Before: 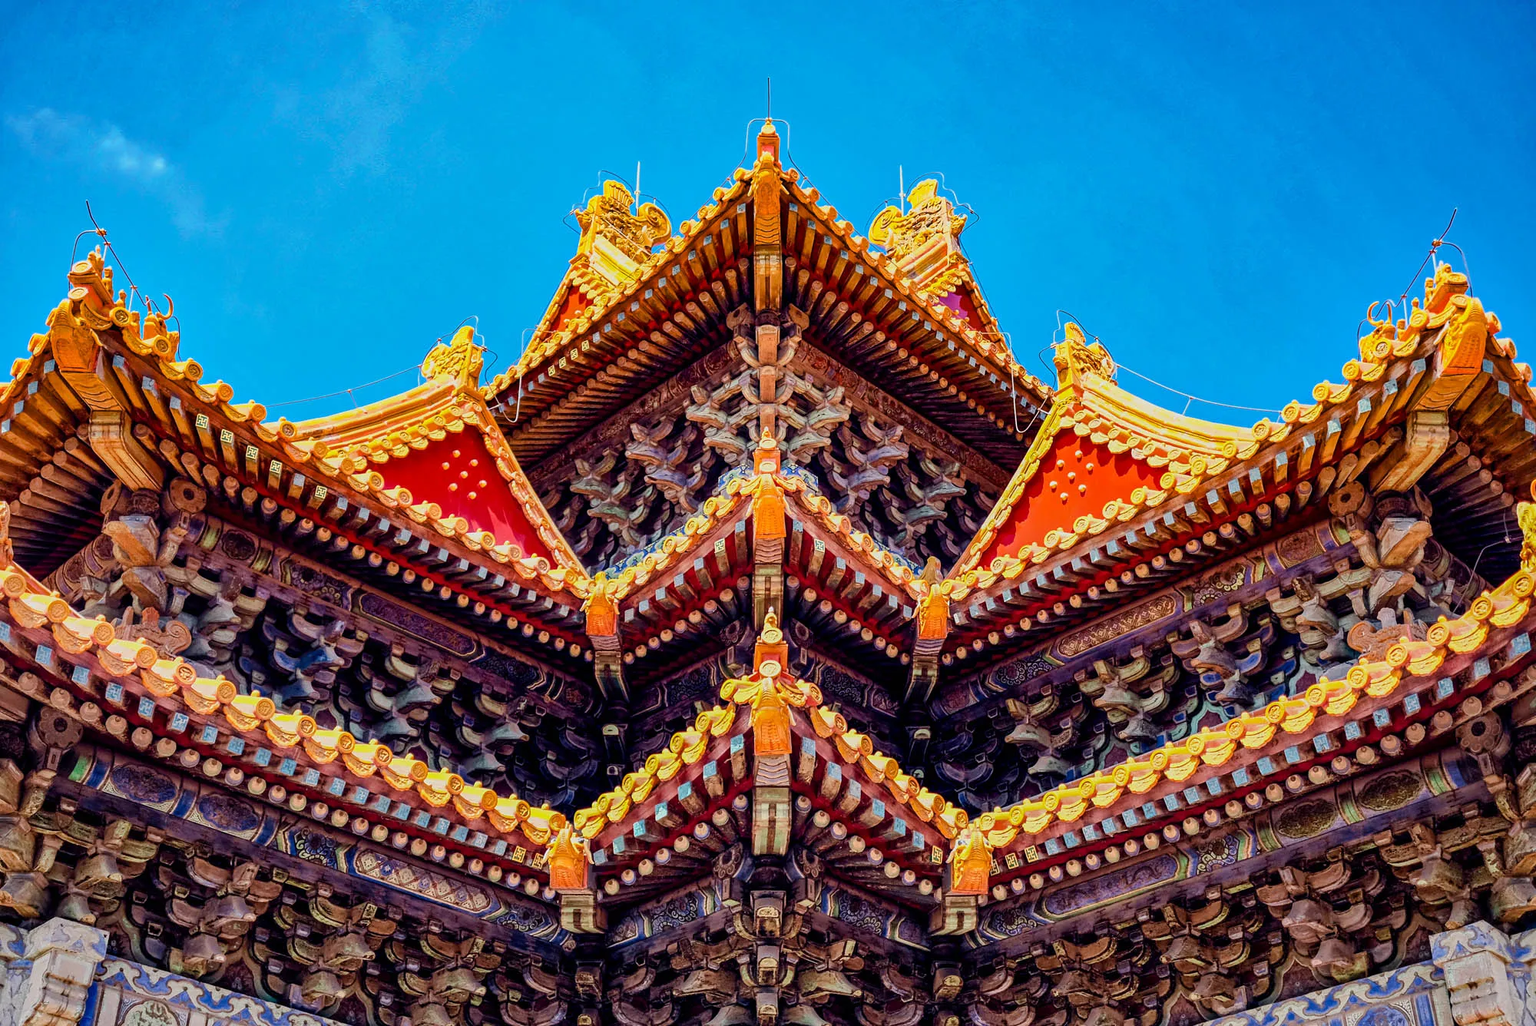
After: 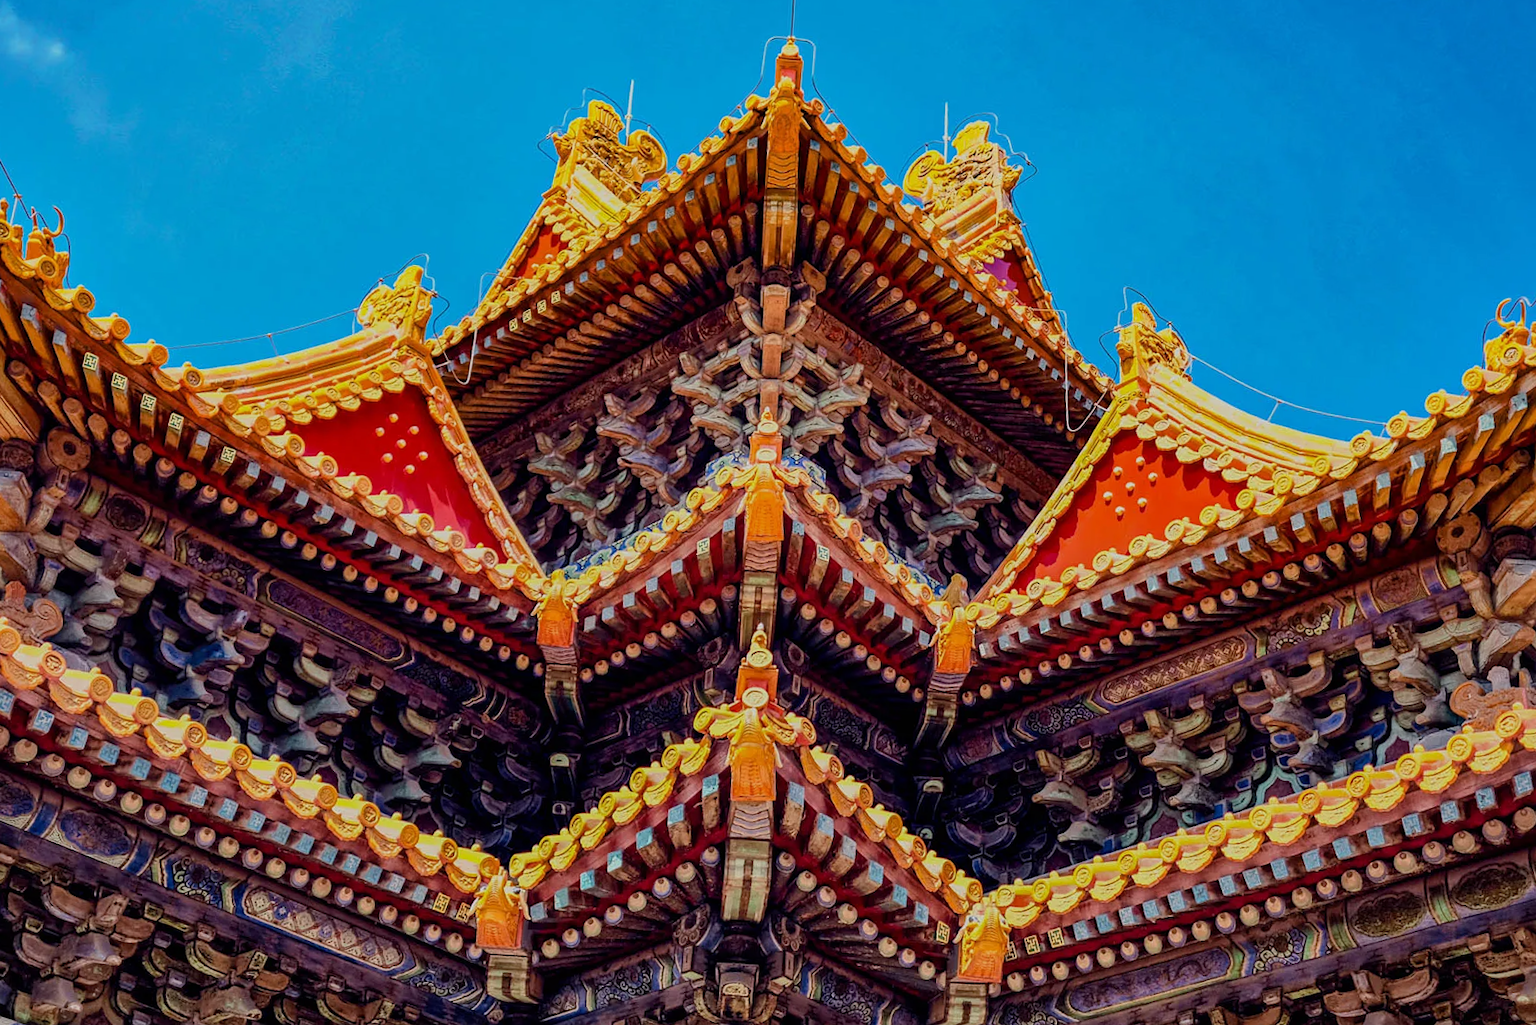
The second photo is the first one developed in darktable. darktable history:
crop and rotate: angle -3.27°, left 5.211%, top 5.211%, right 4.607%, bottom 4.607%
exposure: exposure -0.36 EV, compensate highlight preservation false
